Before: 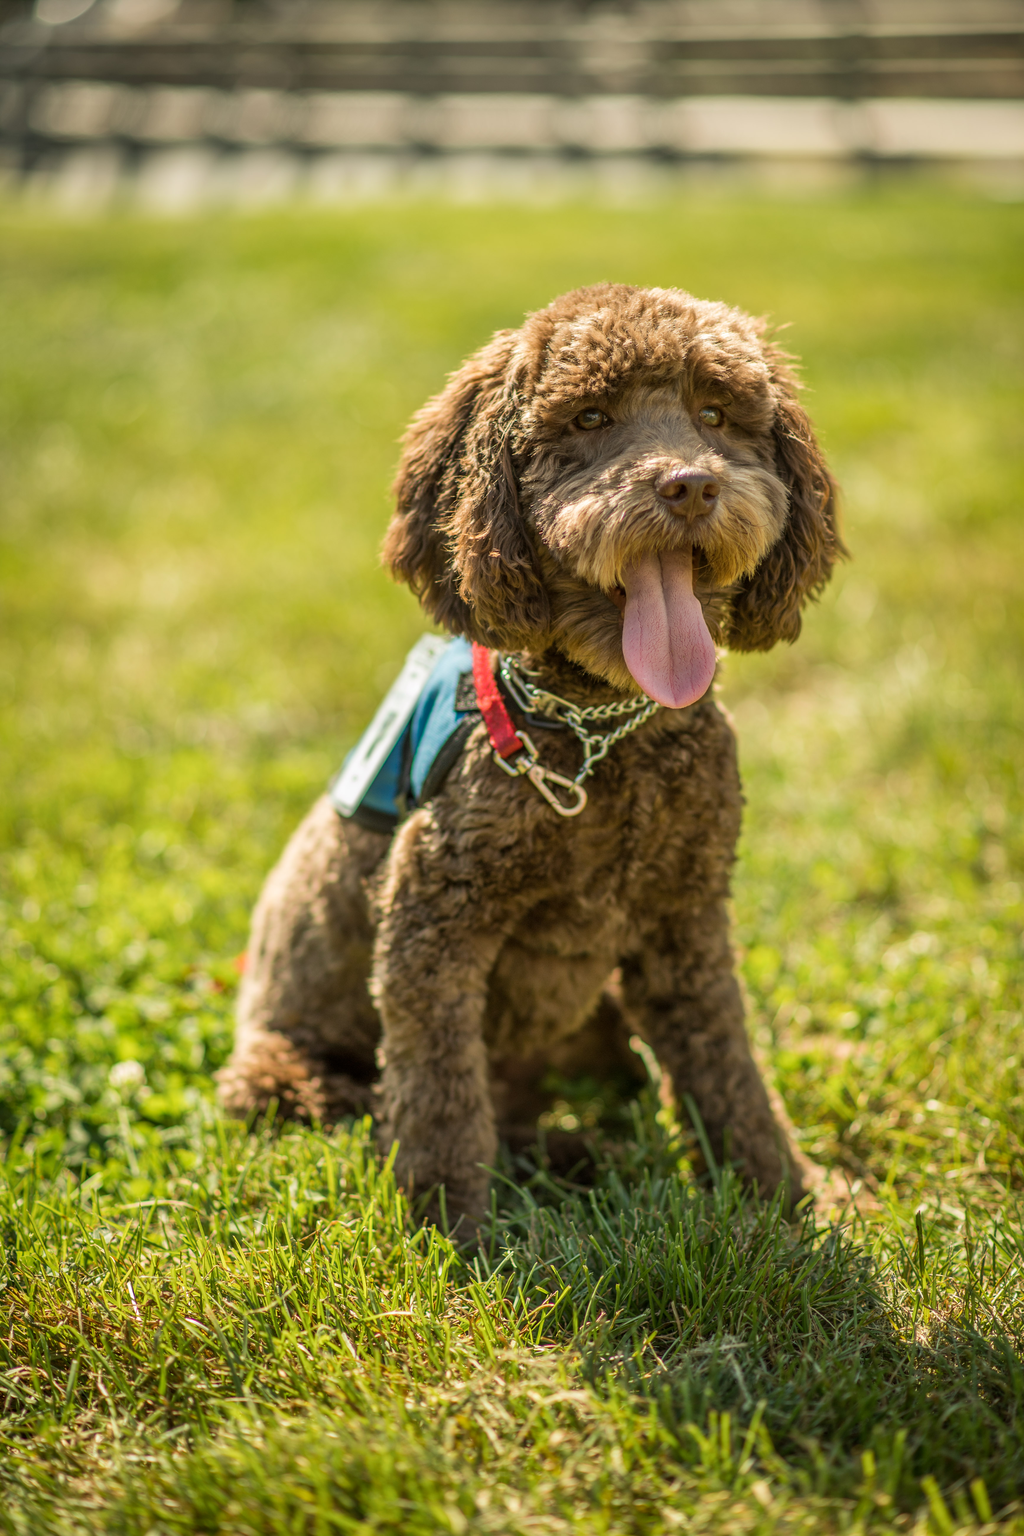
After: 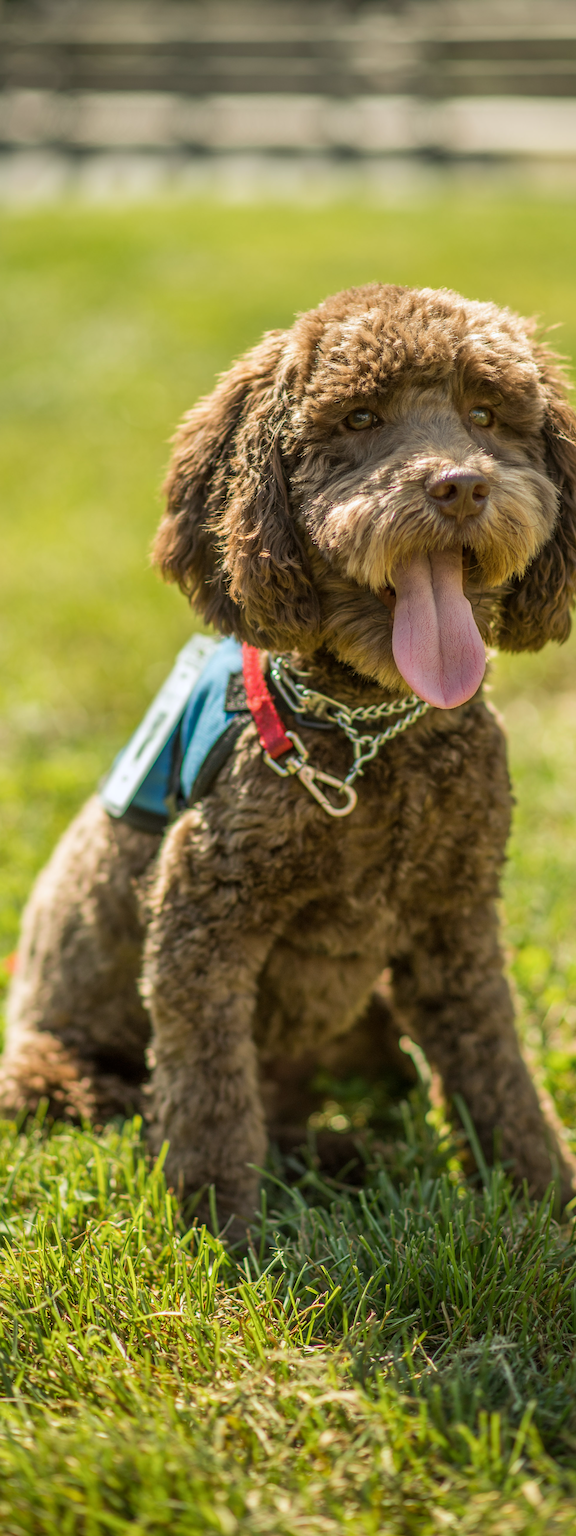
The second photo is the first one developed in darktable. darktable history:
crop and rotate: left 22.516%, right 21.234%
white balance: red 0.98, blue 1.034
